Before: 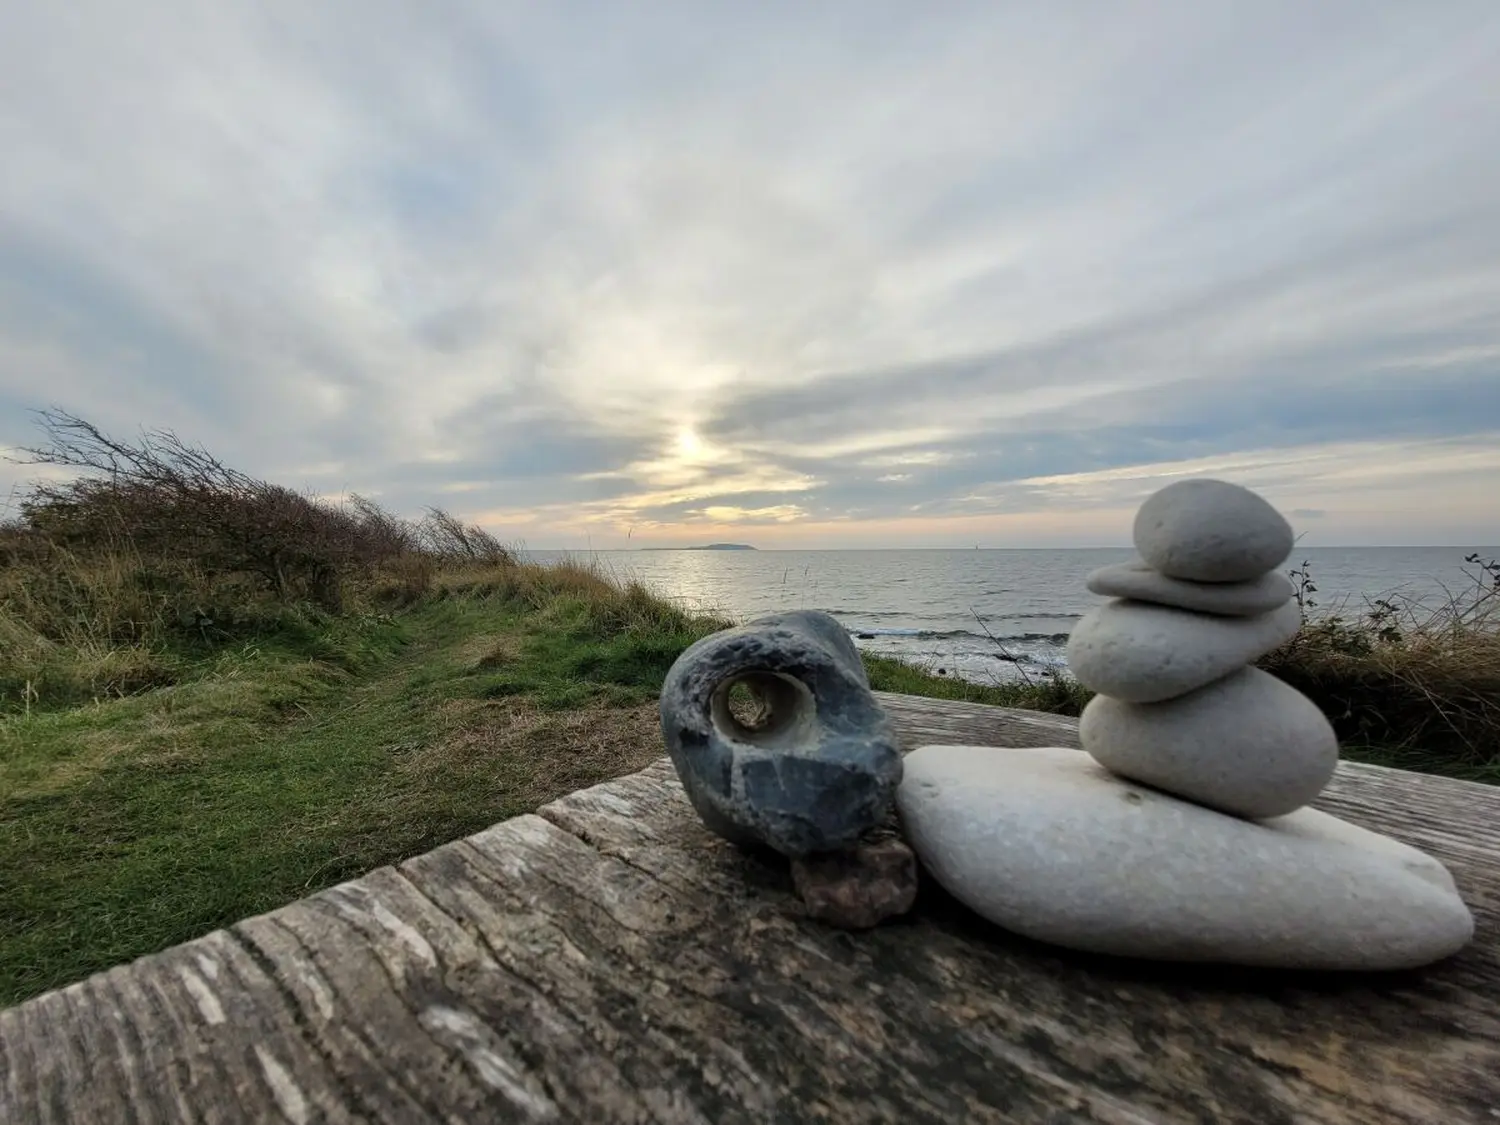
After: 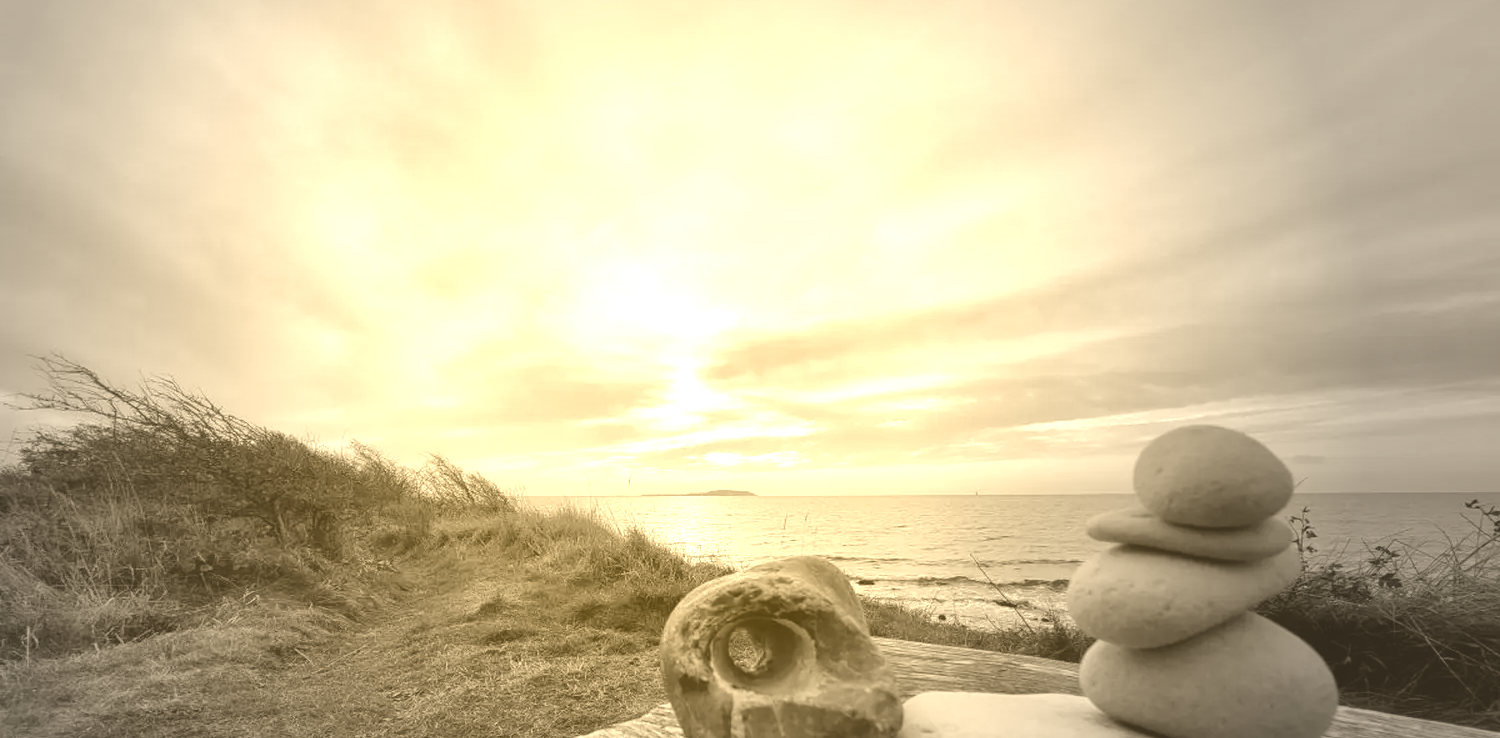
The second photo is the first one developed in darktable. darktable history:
tone equalizer: -8 EV -0.55 EV
crop and rotate: top 4.848%, bottom 29.503%
shadows and highlights: shadows 35, highlights -35, soften with gaussian
vignetting: fall-off start 33.76%, fall-off radius 64.94%, brightness -0.575, center (-0.12, -0.002), width/height ratio 0.959
colorize: hue 36°, source mix 100%
